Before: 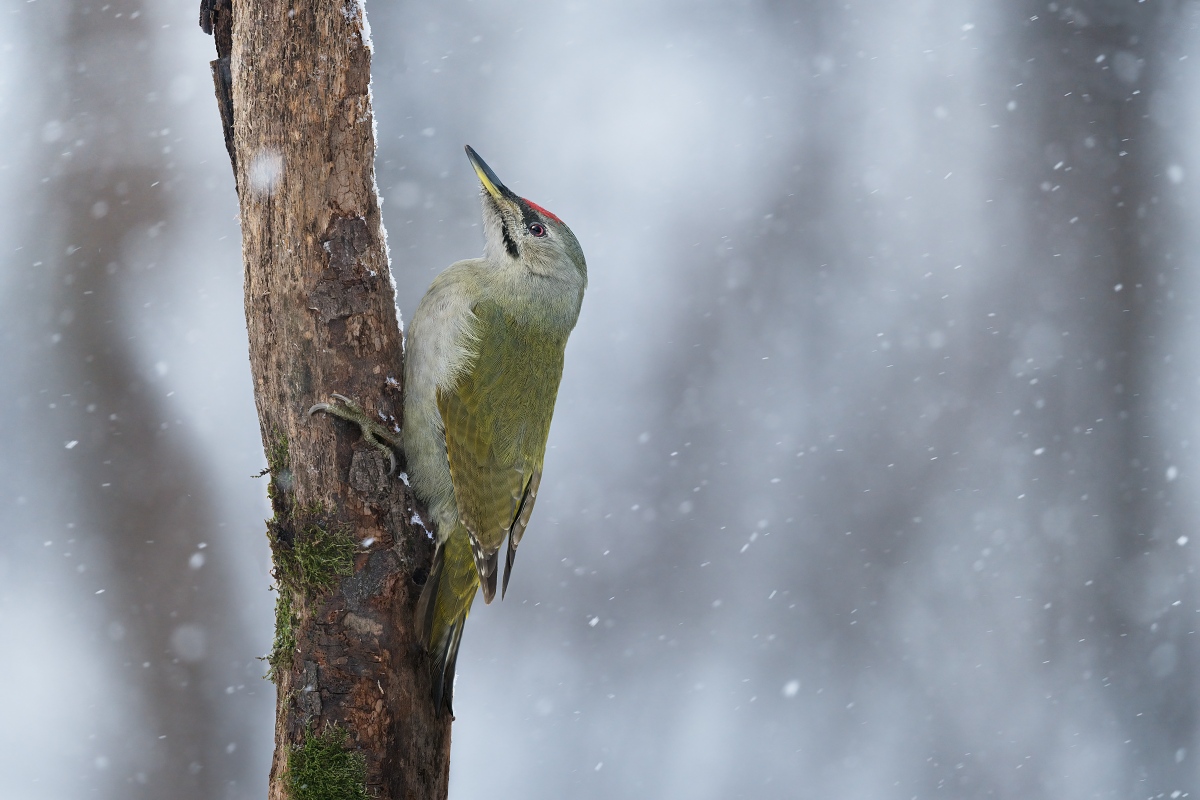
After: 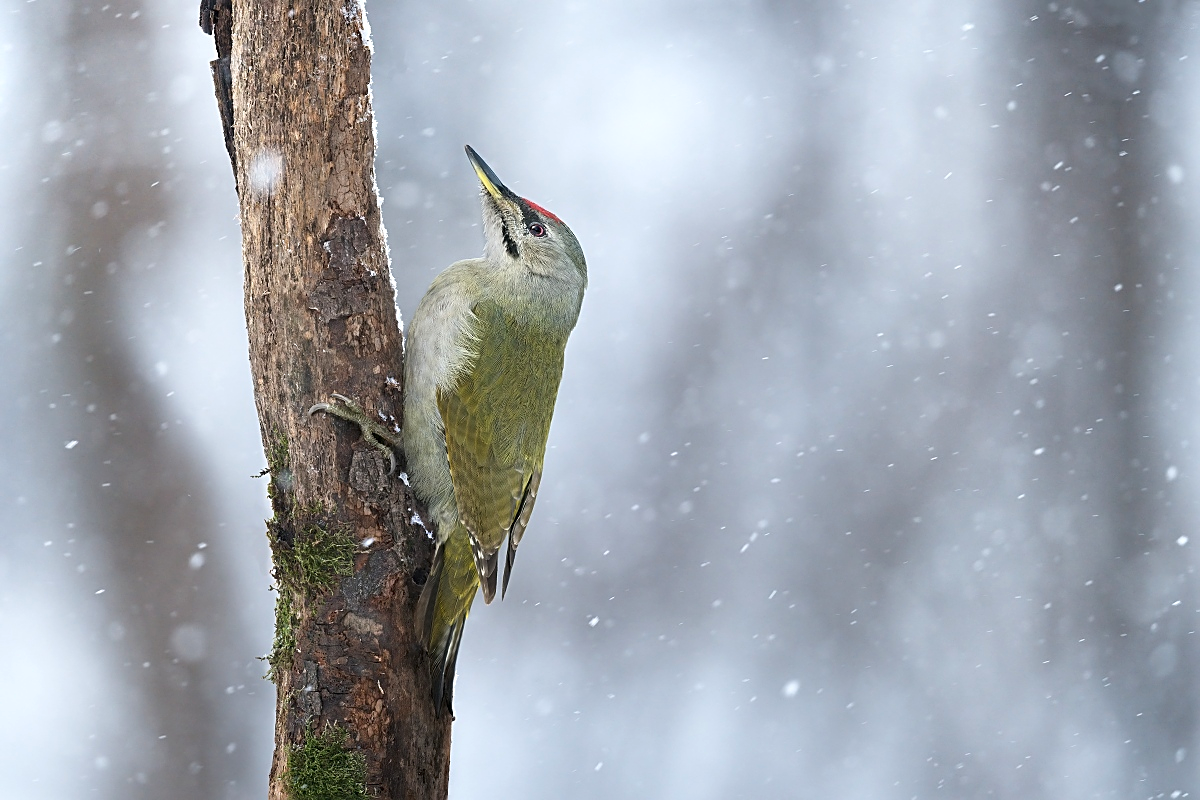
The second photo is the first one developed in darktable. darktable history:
sharpen: on, module defaults
exposure: exposure 0.375 EV, compensate highlight preservation false
